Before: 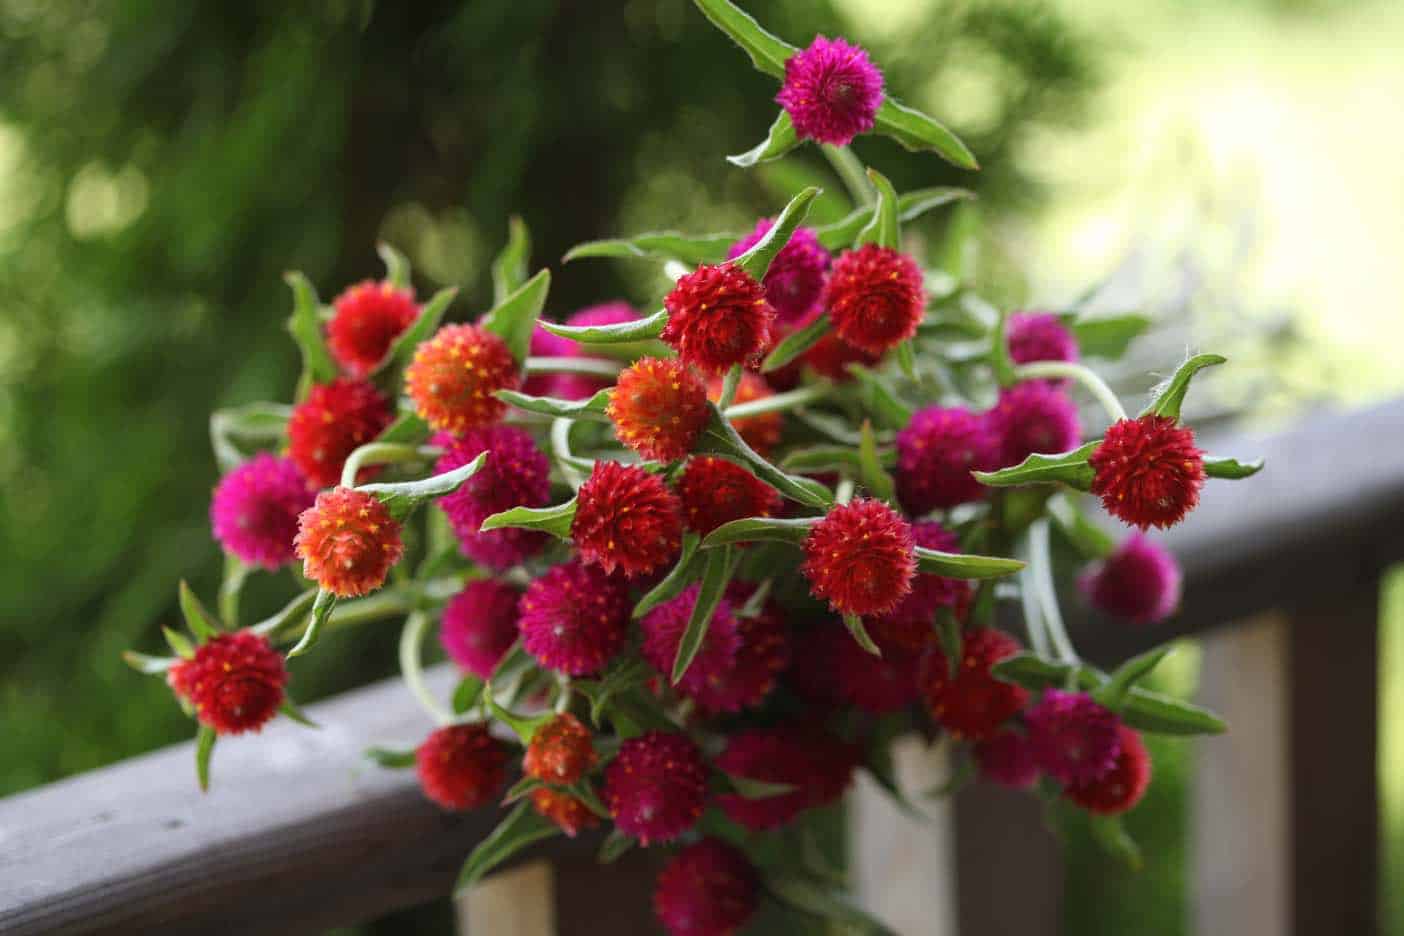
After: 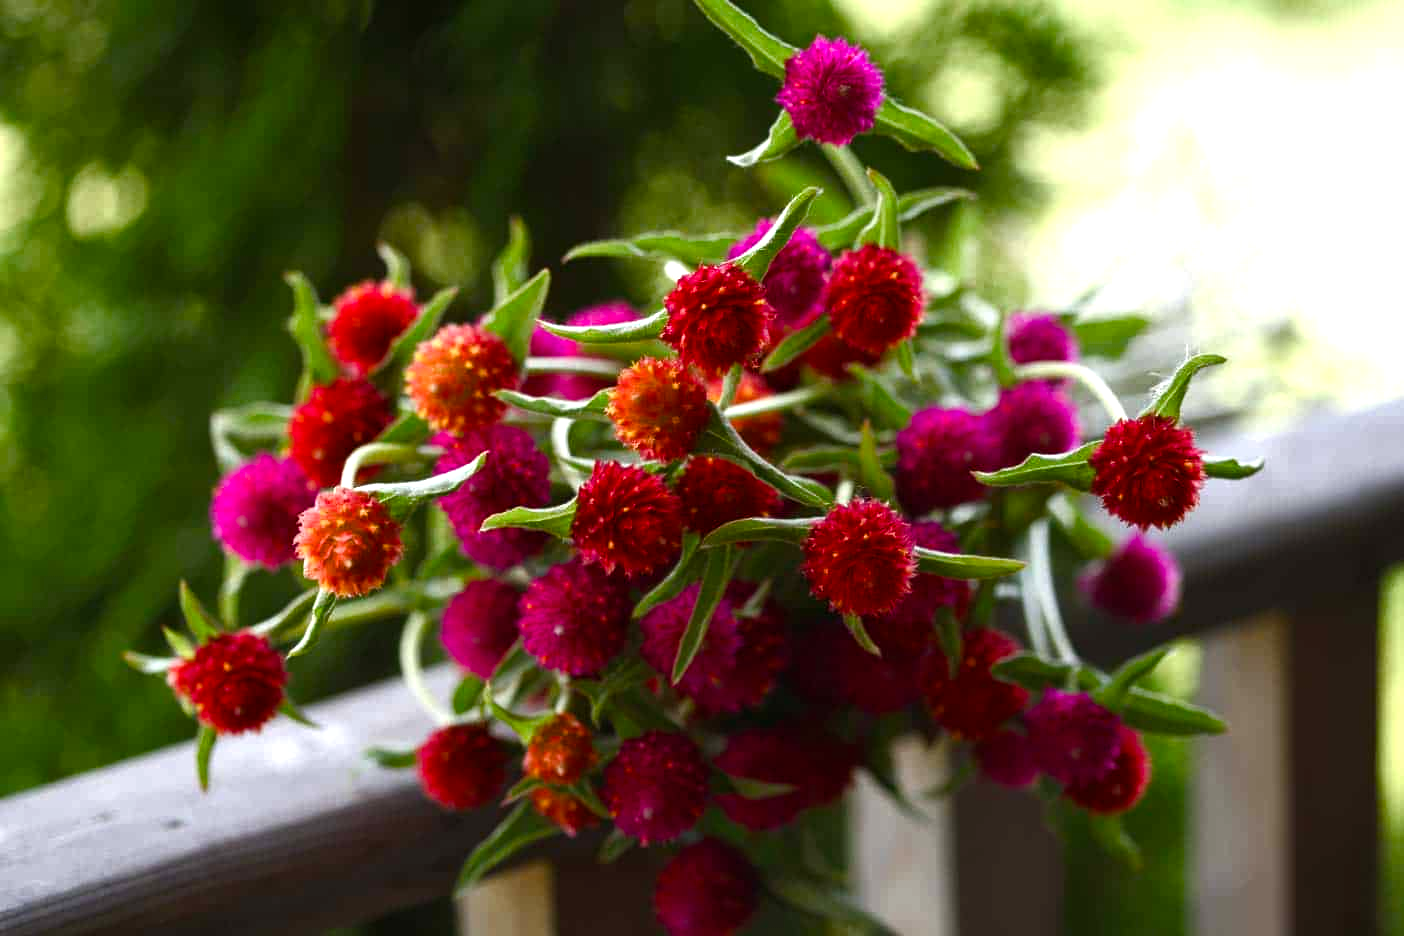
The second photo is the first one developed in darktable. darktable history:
color balance rgb: perceptual saturation grading › global saturation 0.249%, perceptual saturation grading › highlights -17.845%, perceptual saturation grading › mid-tones 32.81%, perceptual saturation grading › shadows 50.569%, perceptual brilliance grading › global brilliance 15.259%, perceptual brilliance grading › shadows -34.802%
